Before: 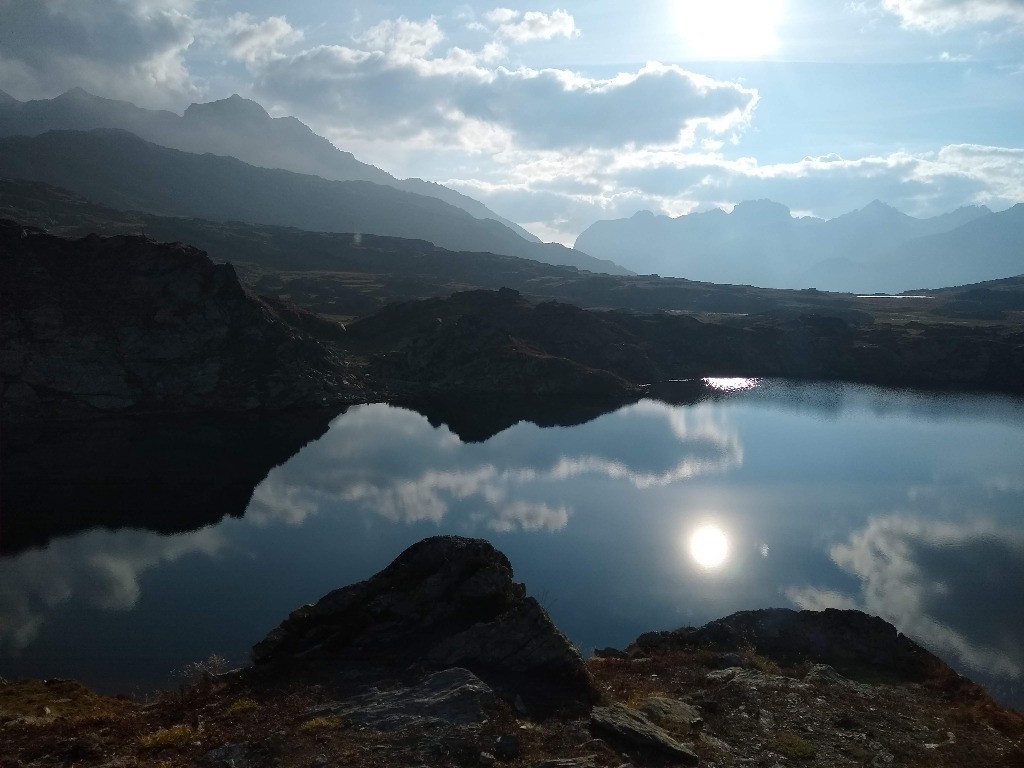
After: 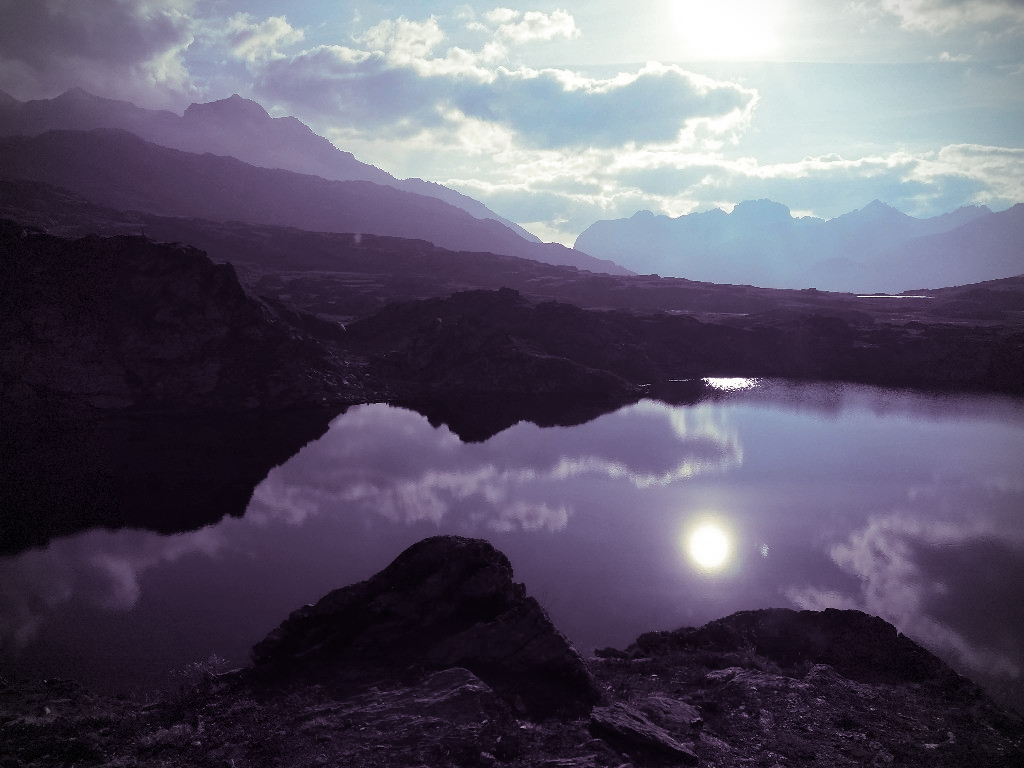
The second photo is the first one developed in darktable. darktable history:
split-toning: shadows › hue 266.4°, shadows › saturation 0.4, highlights › hue 61.2°, highlights › saturation 0.3, compress 0%
vignetting: dithering 8-bit output, unbound false
